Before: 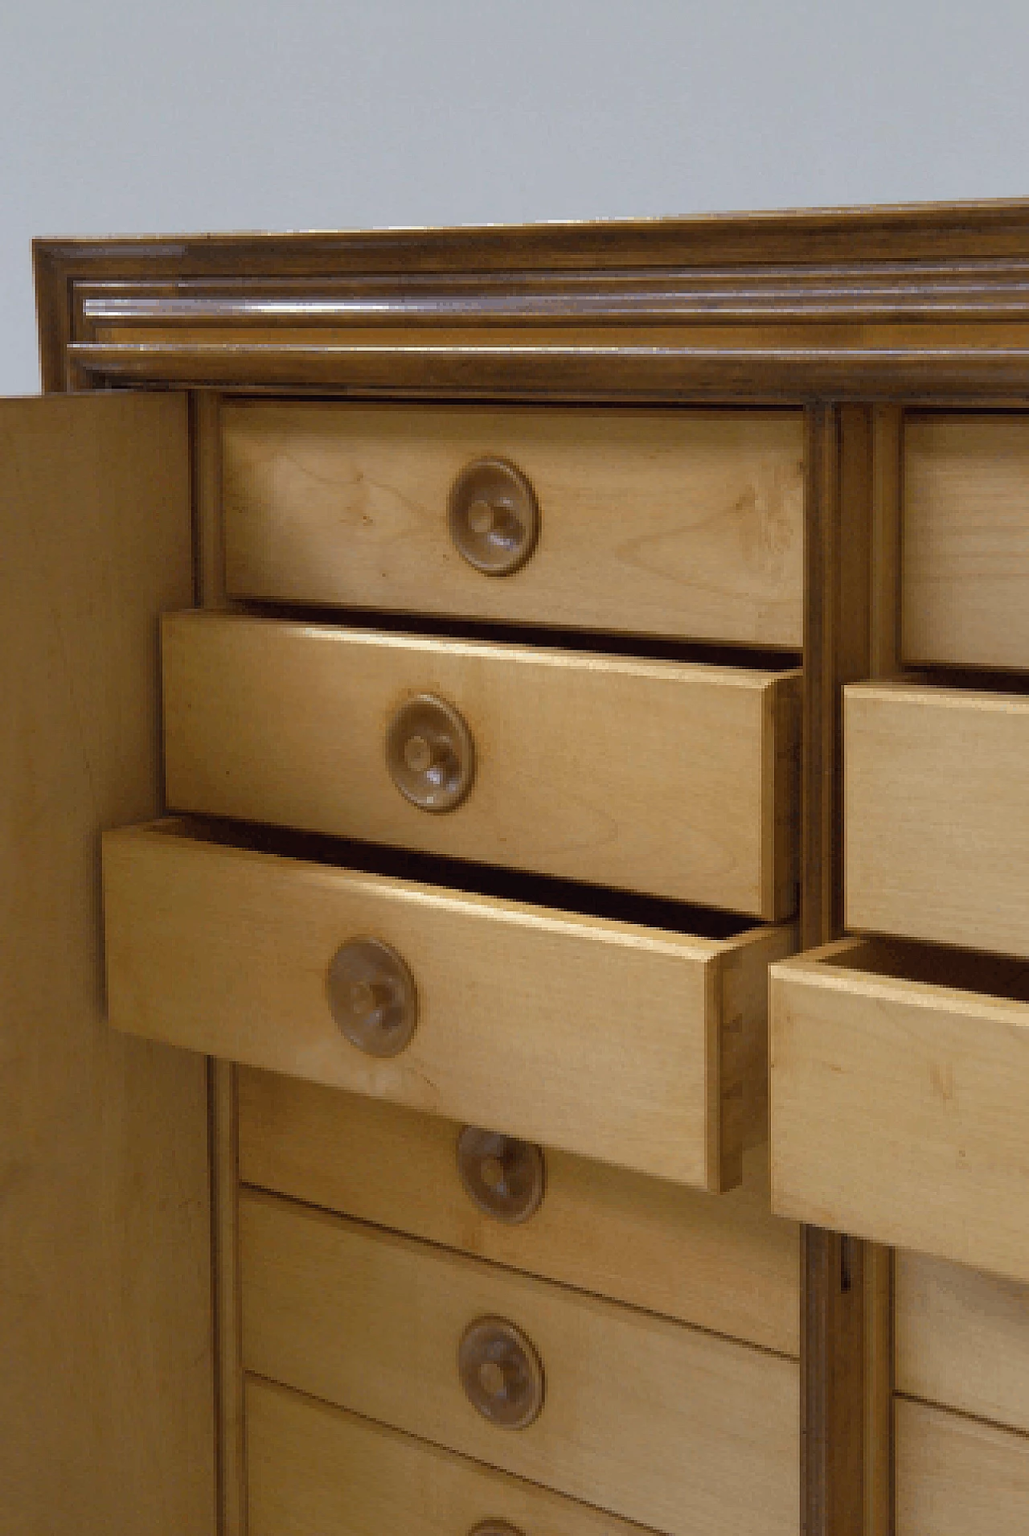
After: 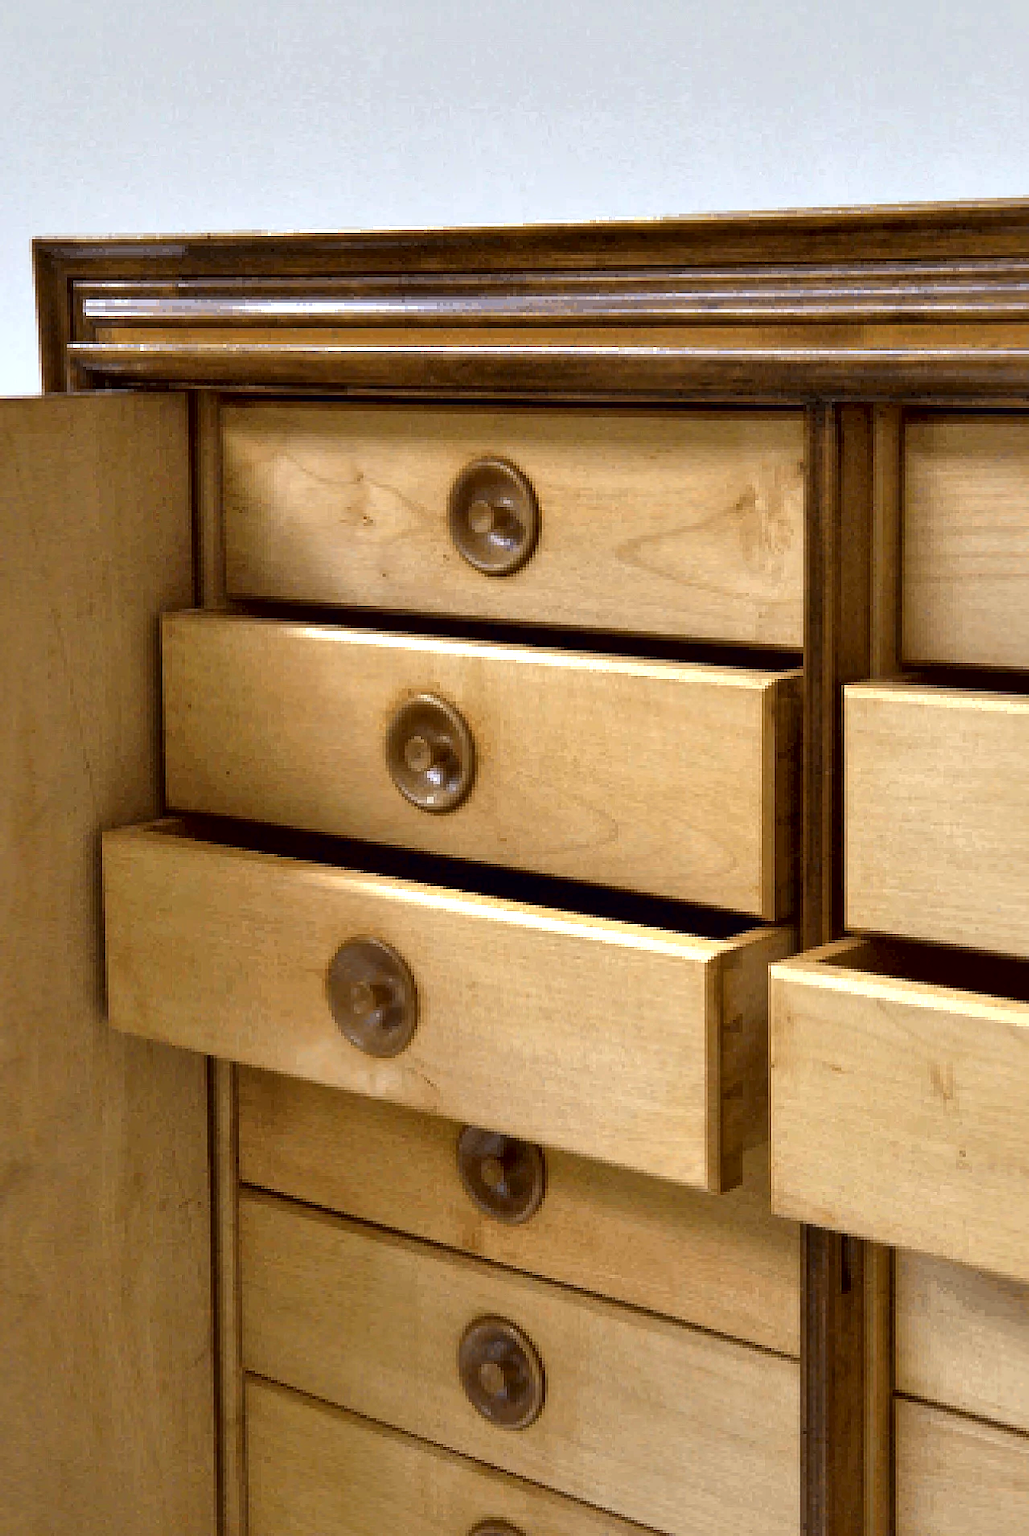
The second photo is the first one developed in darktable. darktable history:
exposure: black level correction 0, exposure 0.589 EV, compensate exposure bias true, compensate highlight preservation false
contrast equalizer: y [[0.6 ×6], [0.55 ×6], [0 ×6], [0 ×6], [0 ×6]], mix 0.786
local contrast: mode bilateral grid, contrast 20, coarseness 49, detail 150%, midtone range 0.2
